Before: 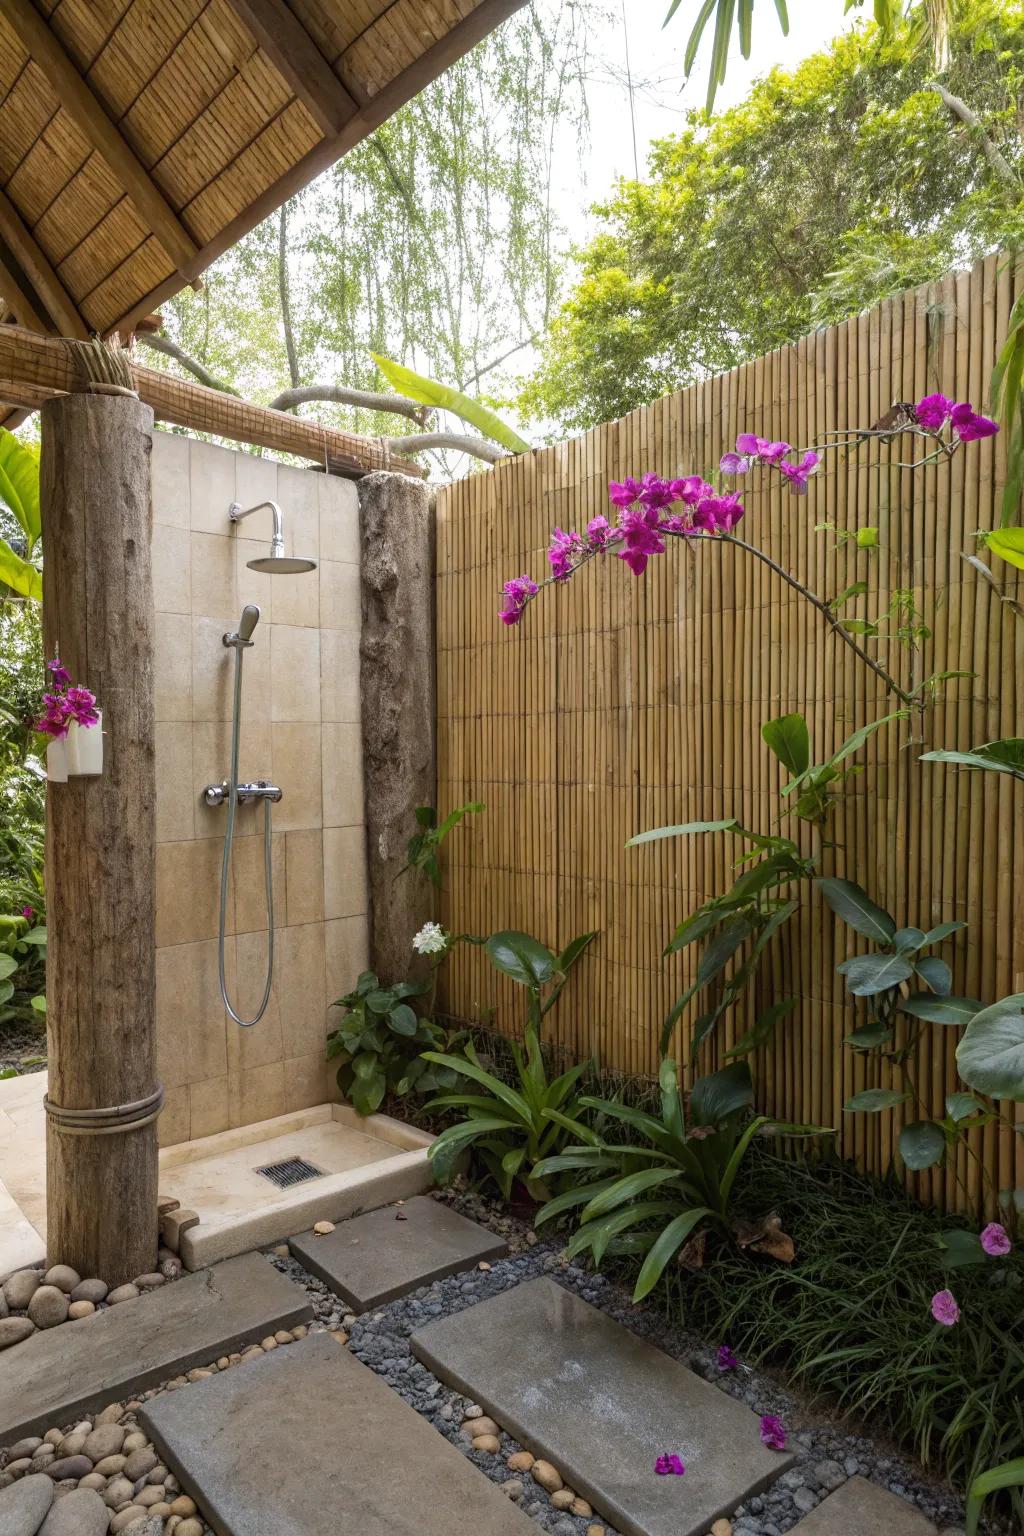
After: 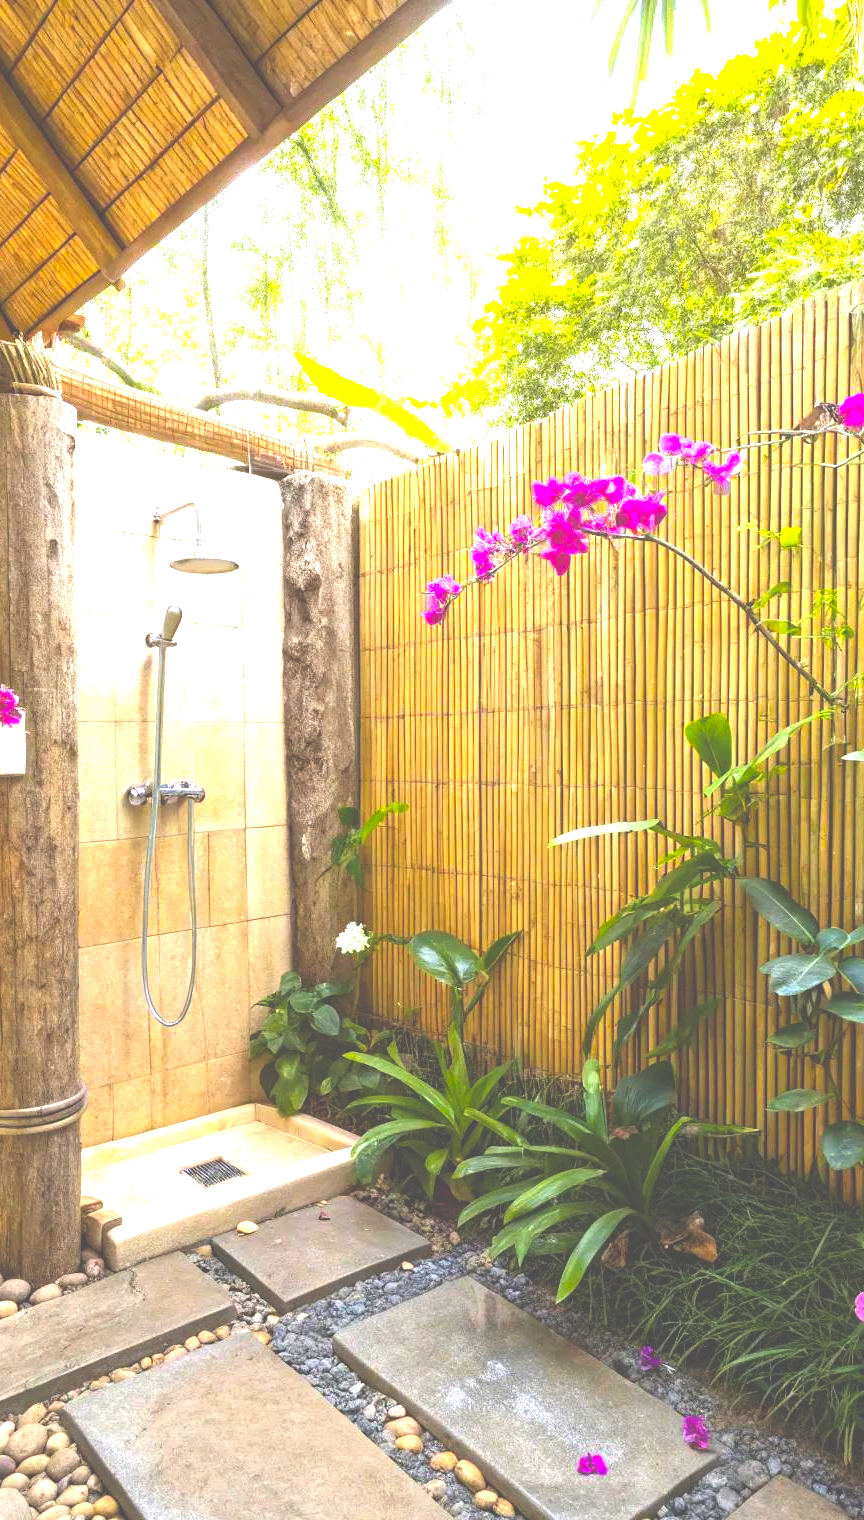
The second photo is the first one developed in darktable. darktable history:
crop: left 7.598%, right 7.873%
exposure: black level correction -0.023, exposure 1.397 EV, compensate highlight preservation false
color balance rgb: perceptual saturation grading › global saturation 36%, perceptual brilliance grading › global brilliance 10%, global vibrance 20%
tone equalizer: on, module defaults
